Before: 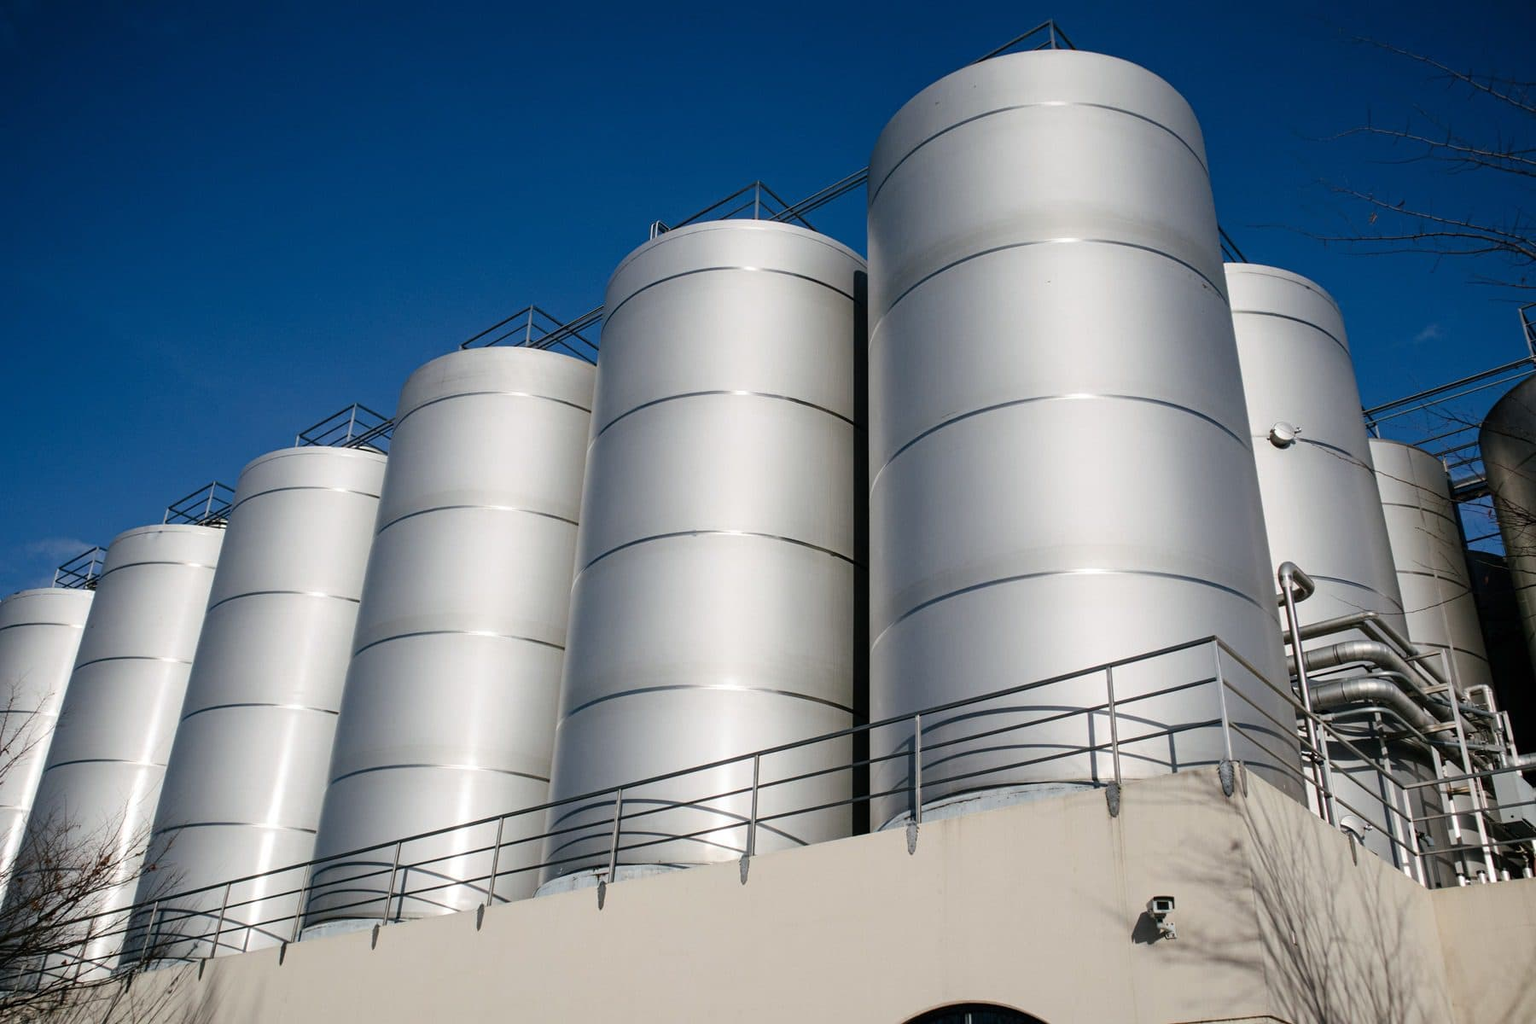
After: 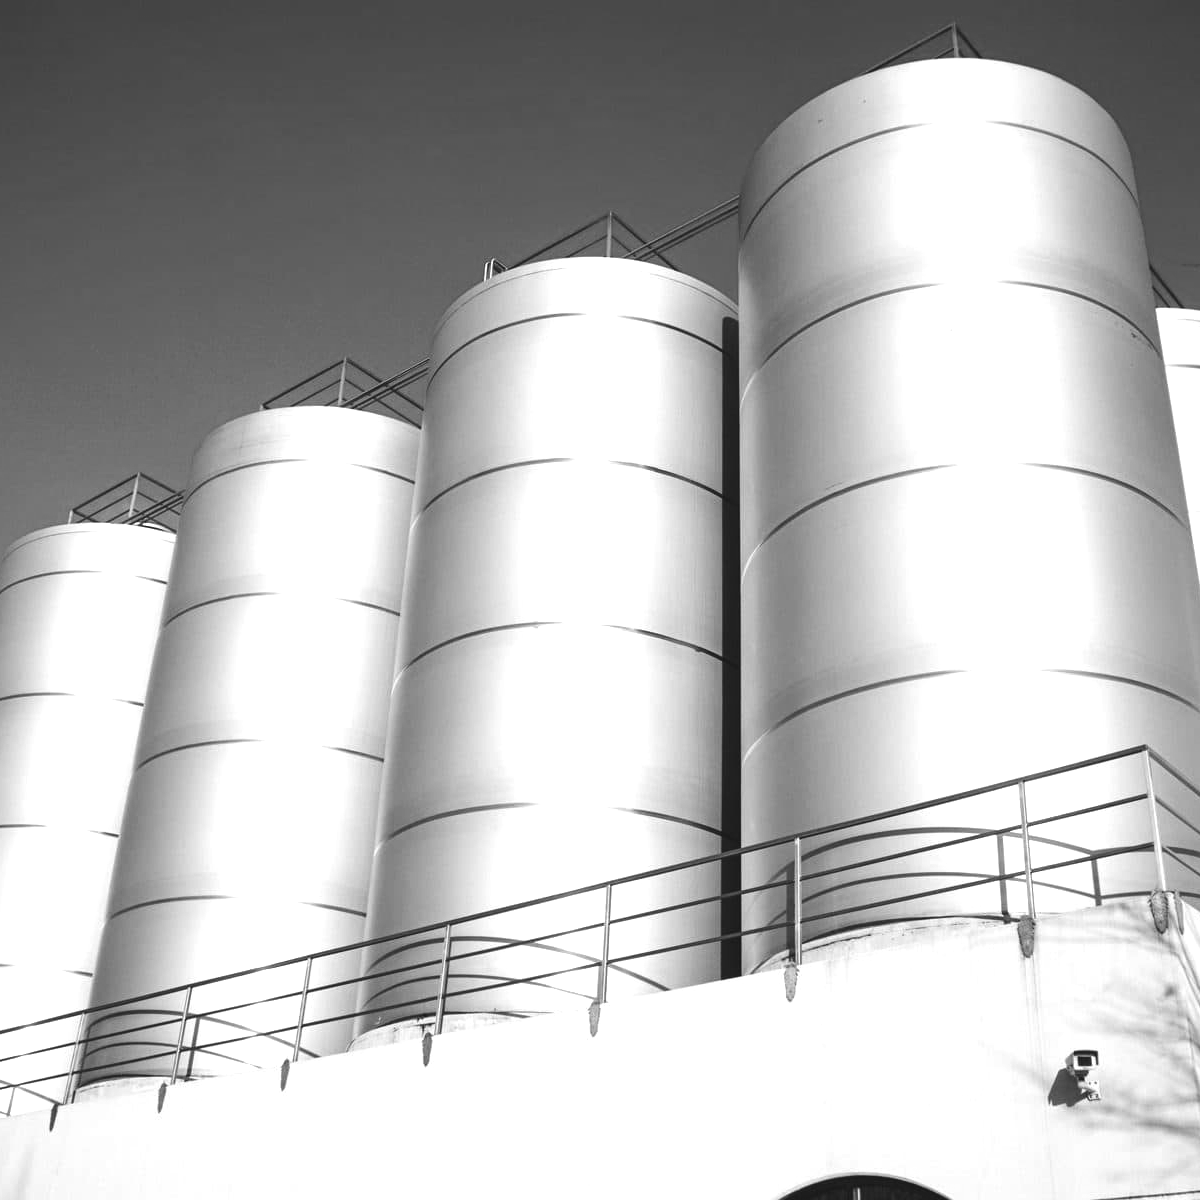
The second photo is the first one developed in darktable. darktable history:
exposure: black level correction -0.005, exposure 1.002 EV, compensate highlight preservation false
monochrome: on, module defaults
crop and rotate: left 15.446%, right 17.836%
